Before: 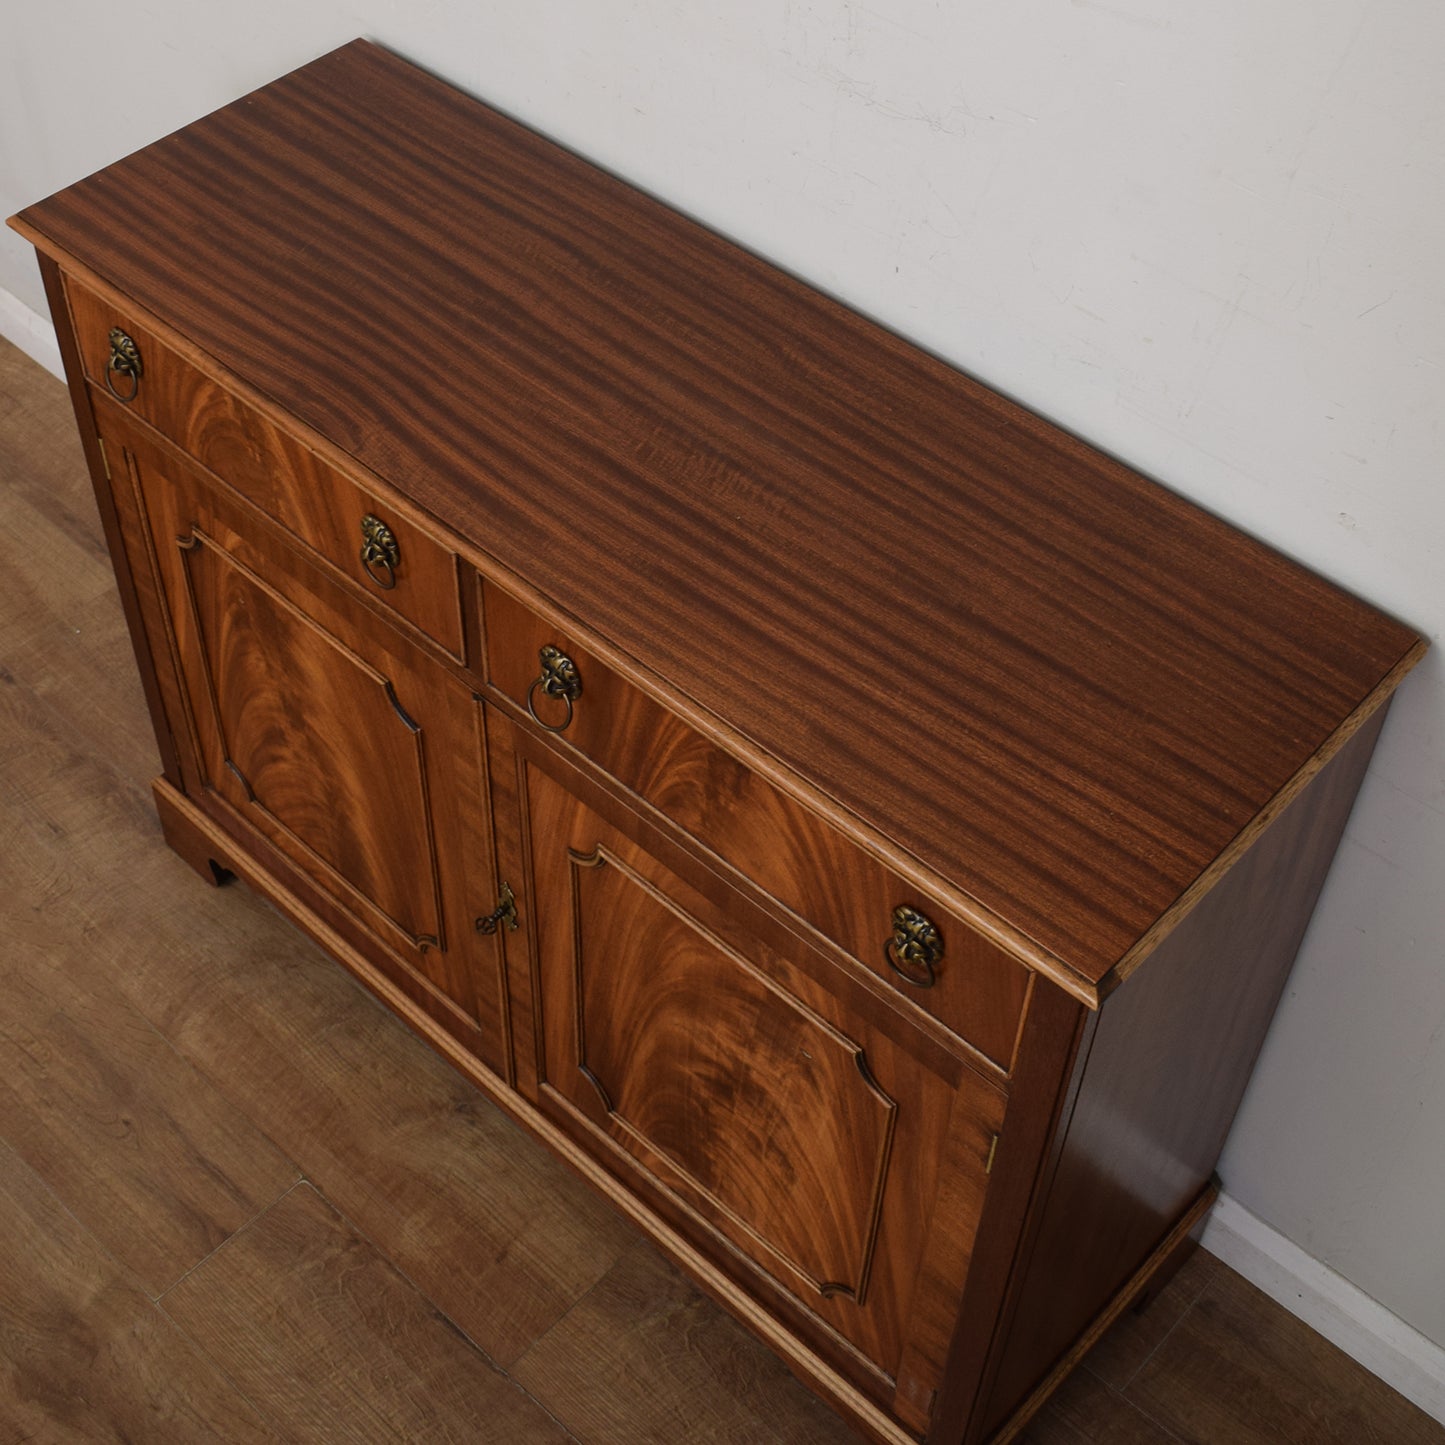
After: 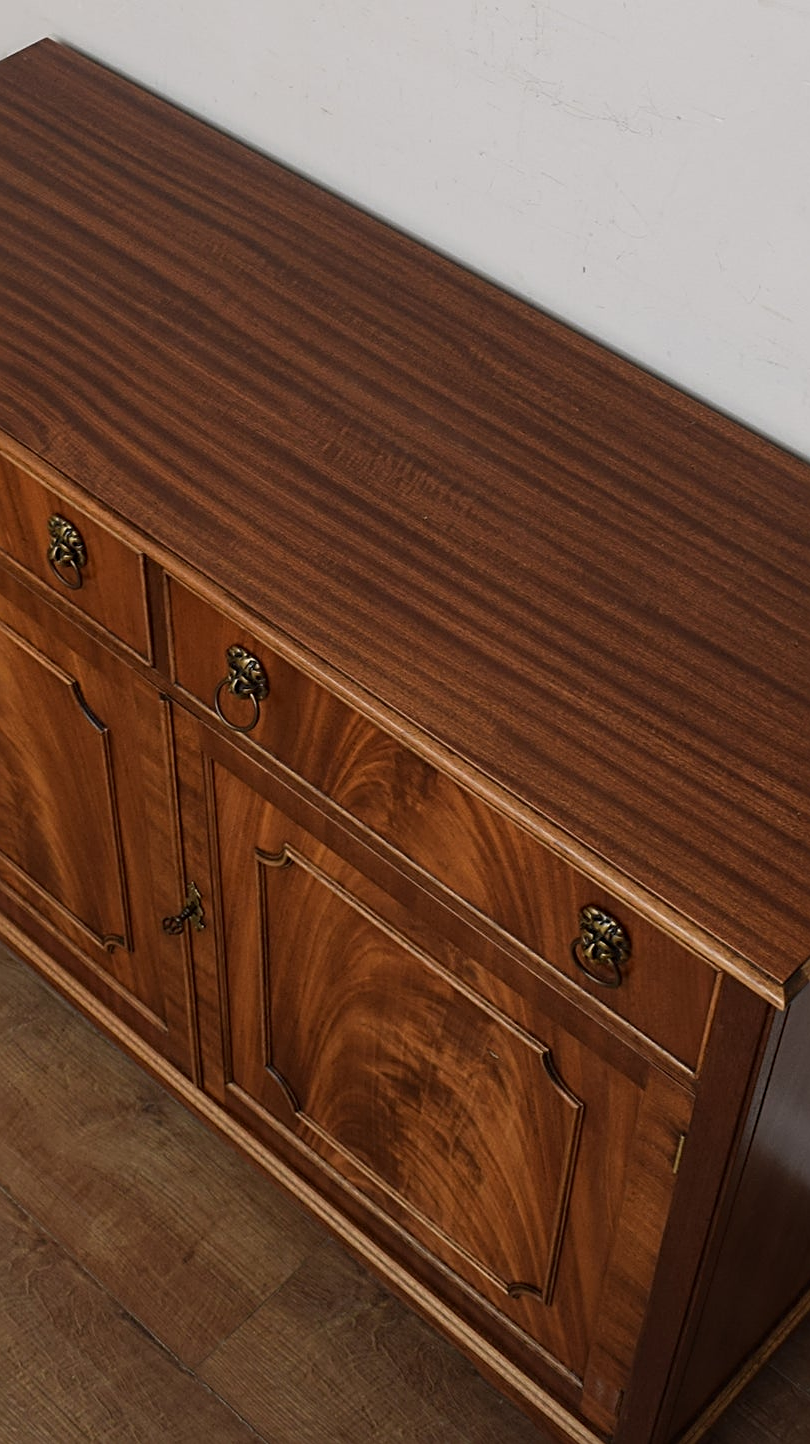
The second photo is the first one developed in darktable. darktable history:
crop: left 21.674%, right 22.086%
sharpen: radius 2.767
